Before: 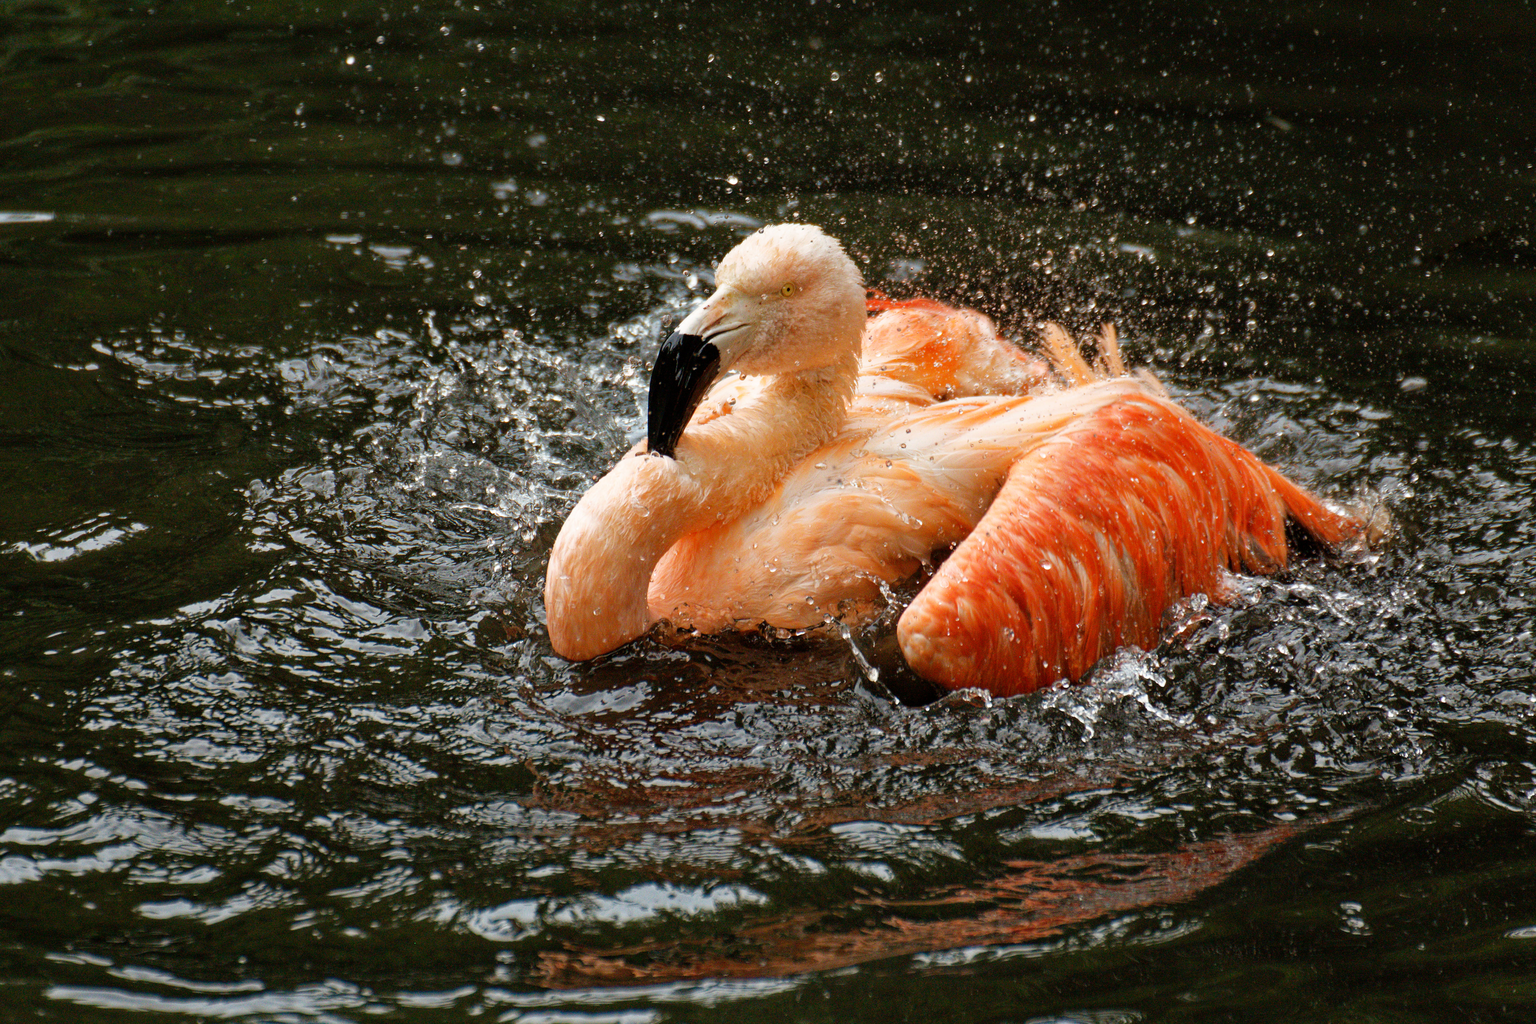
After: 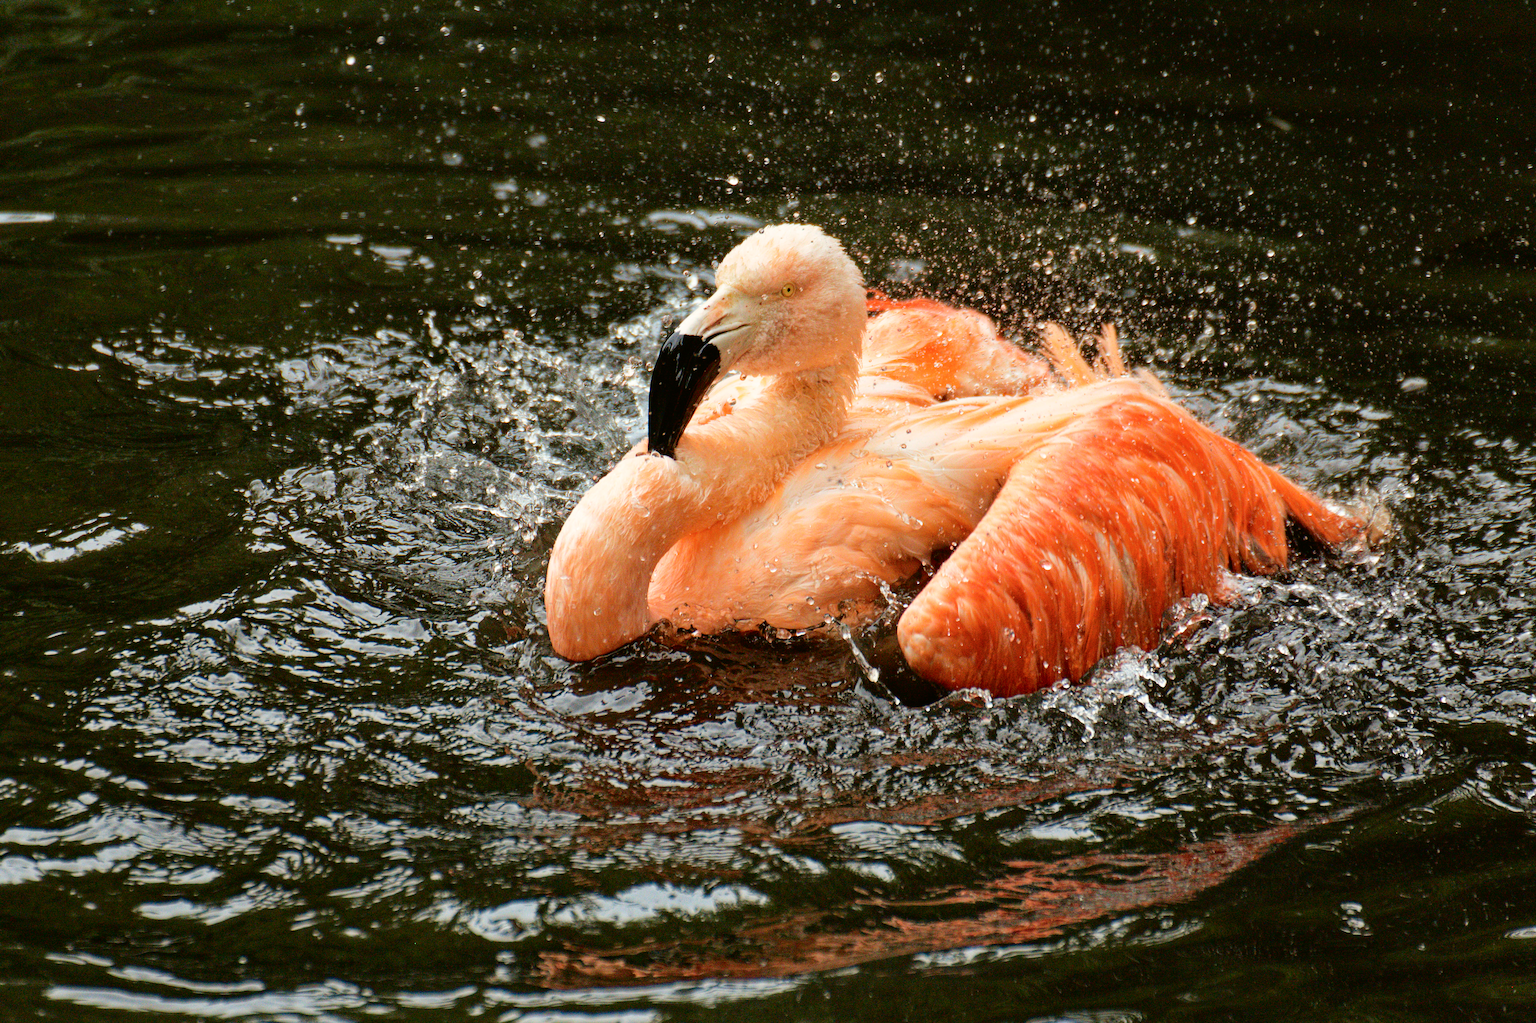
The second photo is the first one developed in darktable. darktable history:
tone curve: curves: ch0 [(0, 0.01) (0.052, 0.045) (0.136, 0.133) (0.29, 0.332) (0.453, 0.531) (0.676, 0.751) (0.89, 0.919) (1, 1)]; ch1 [(0, 0) (0.094, 0.081) (0.285, 0.299) (0.385, 0.403) (0.446, 0.443) (0.502, 0.5) (0.544, 0.552) (0.589, 0.612) (0.722, 0.728) (1, 1)]; ch2 [(0, 0) (0.257, 0.217) (0.43, 0.421) (0.498, 0.507) (0.531, 0.544) (0.56, 0.579) (0.625, 0.642) (1, 1)], color space Lab, independent channels, preserve colors none
